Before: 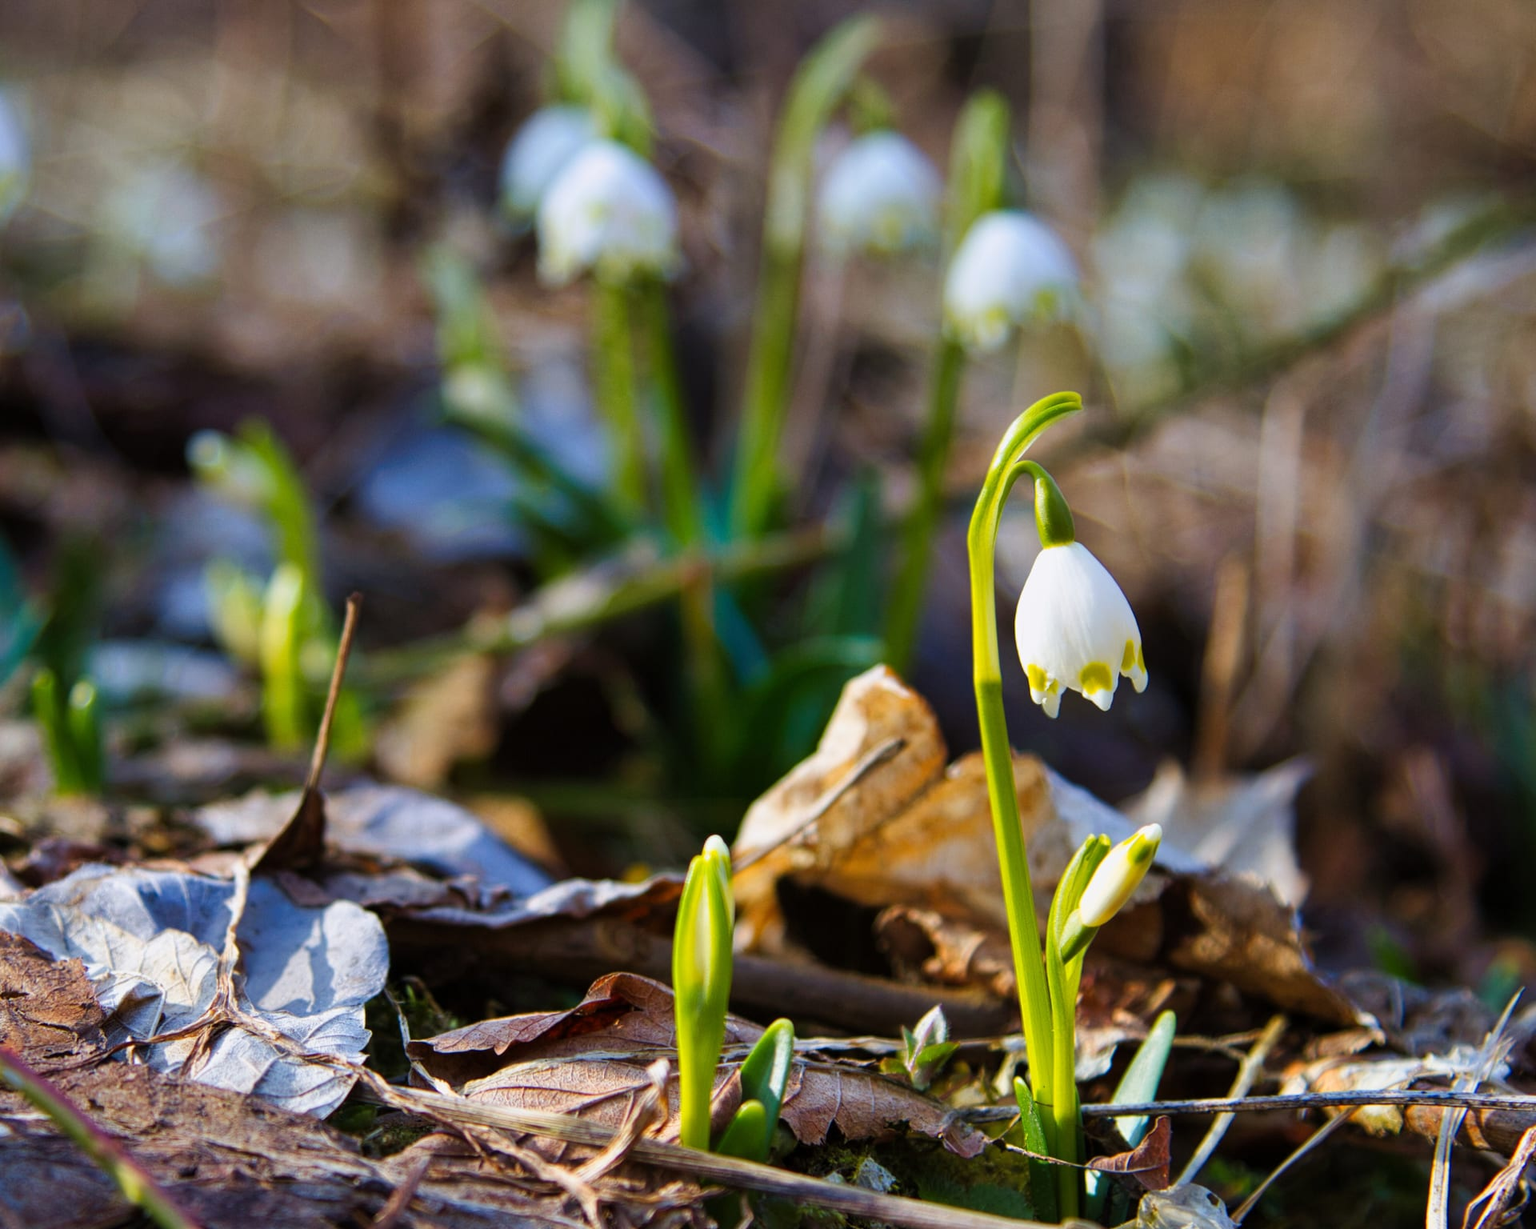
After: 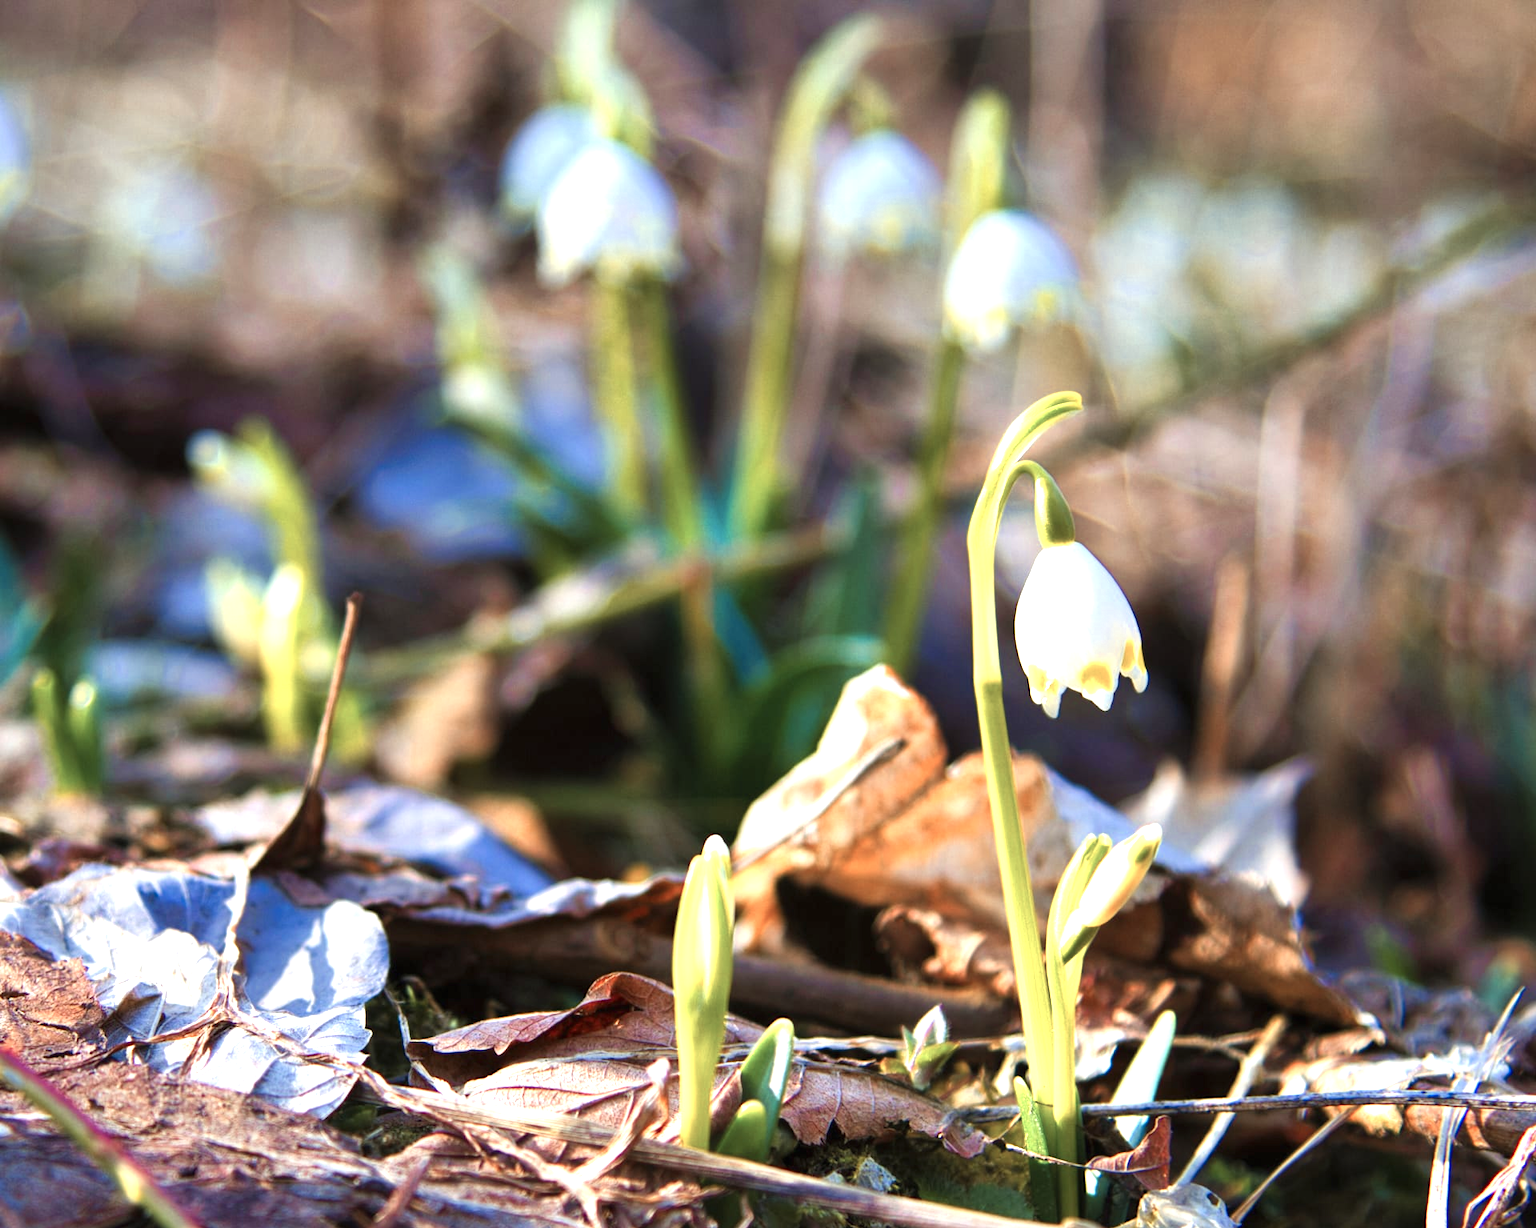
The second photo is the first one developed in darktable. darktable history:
contrast equalizer: y [[0.502, 0.505, 0.512, 0.529, 0.564, 0.588], [0.5 ×6], [0.502, 0.505, 0.512, 0.529, 0.564, 0.588], [0, 0.001, 0.001, 0.004, 0.008, 0.011], [0, 0.001, 0.001, 0.004, 0.008, 0.011]], mix -0.283
color zones: curves: ch0 [(0, 0.473) (0.001, 0.473) (0.226, 0.548) (0.4, 0.589) (0.525, 0.54) (0.728, 0.403) (0.999, 0.473) (1, 0.473)]; ch1 [(0, 0.619) (0.001, 0.619) (0.234, 0.388) (0.4, 0.372) (0.528, 0.422) (0.732, 0.53) (0.999, 0.619) (1, 0.619)]; ch2 [(0, 0.547) (0.001, 0.547) (0.226, 0.45) (0.4, 0.525) (0.525, 0.585) (0.8, 0.511) (0.999, 0.547) (1, 0.547)]
exposure: black level correction 0, exposure 1 EV, compensate highlight preservation false
